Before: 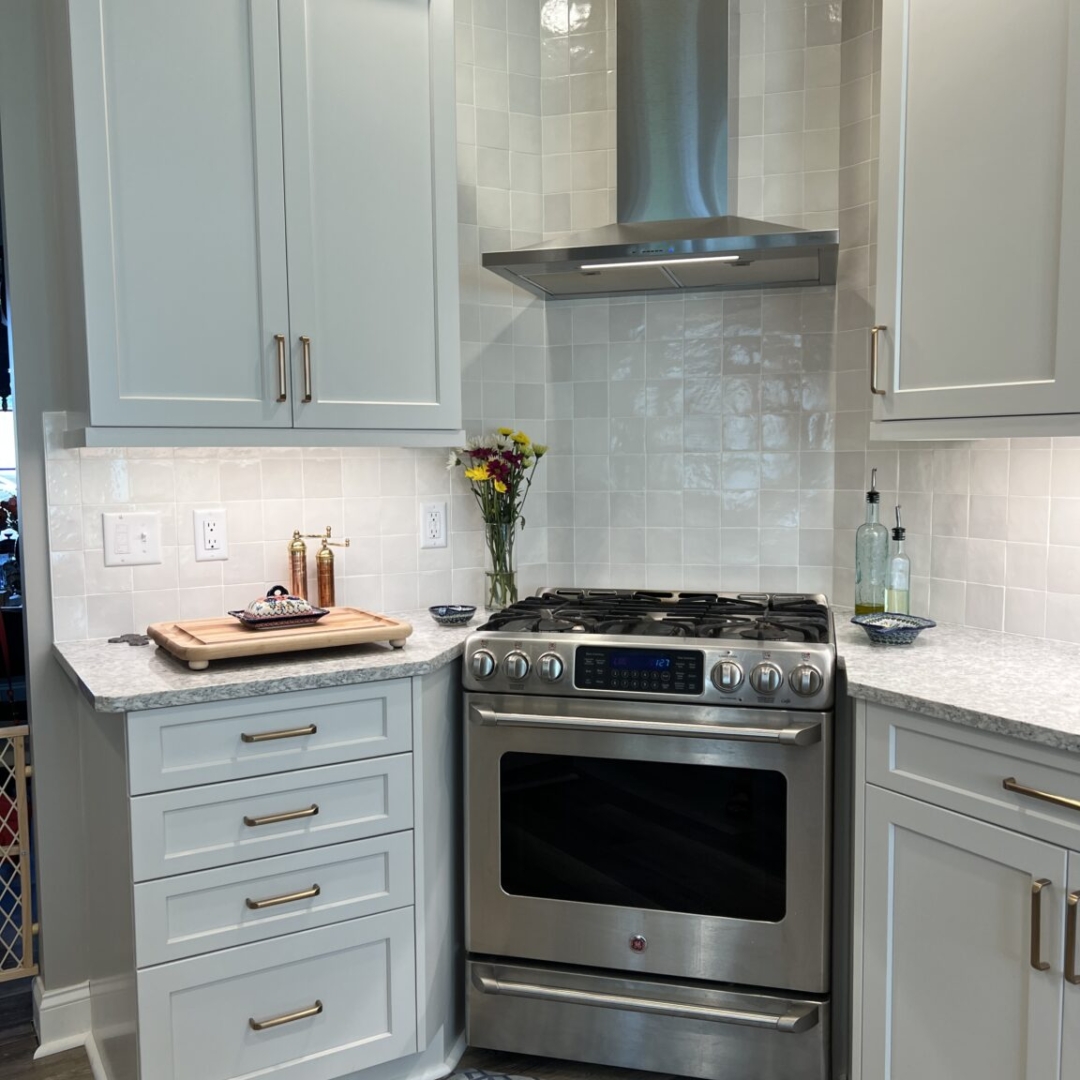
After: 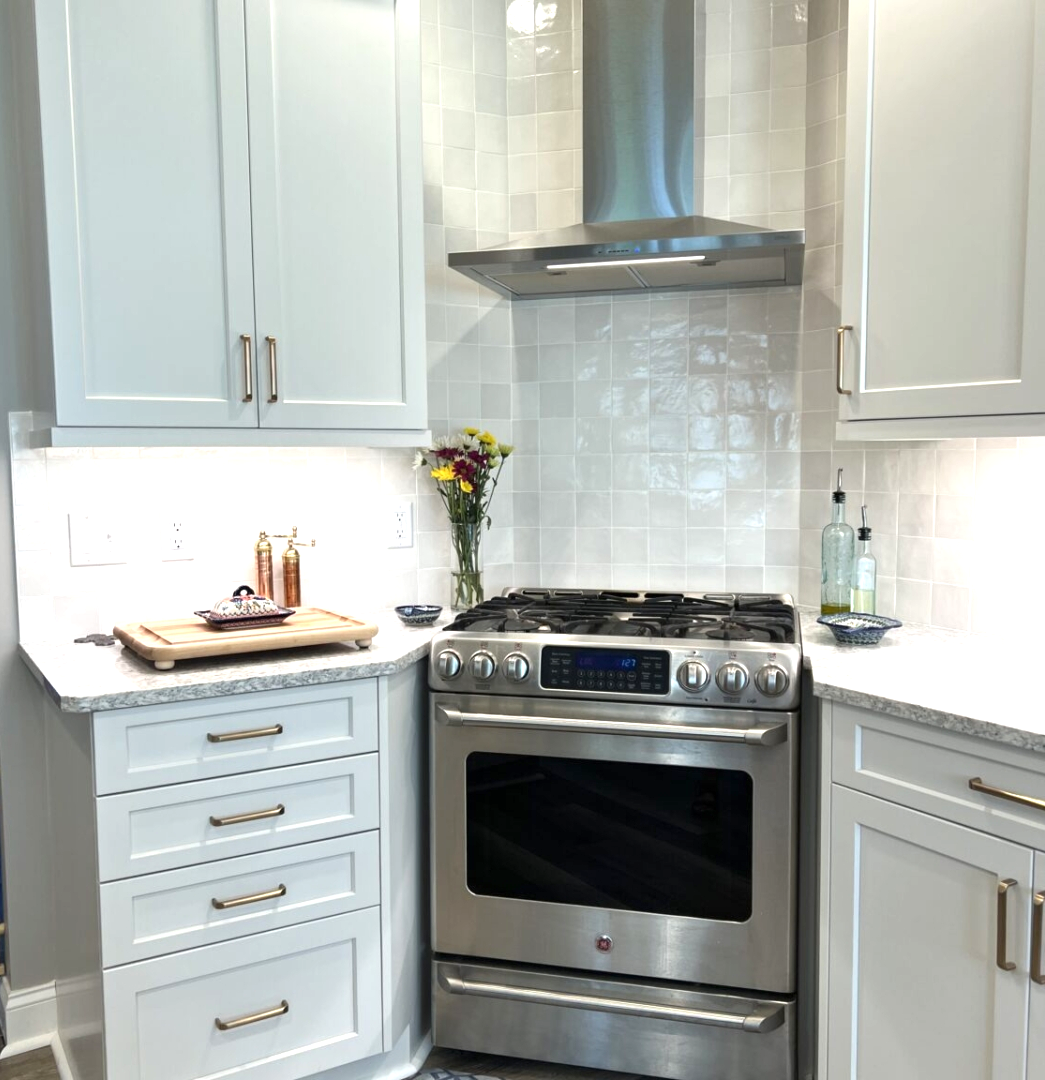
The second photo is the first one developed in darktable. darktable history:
crop and rotate: left 3.238%
exposure: exposure 0.722 EV, compensate highlight preservation false
